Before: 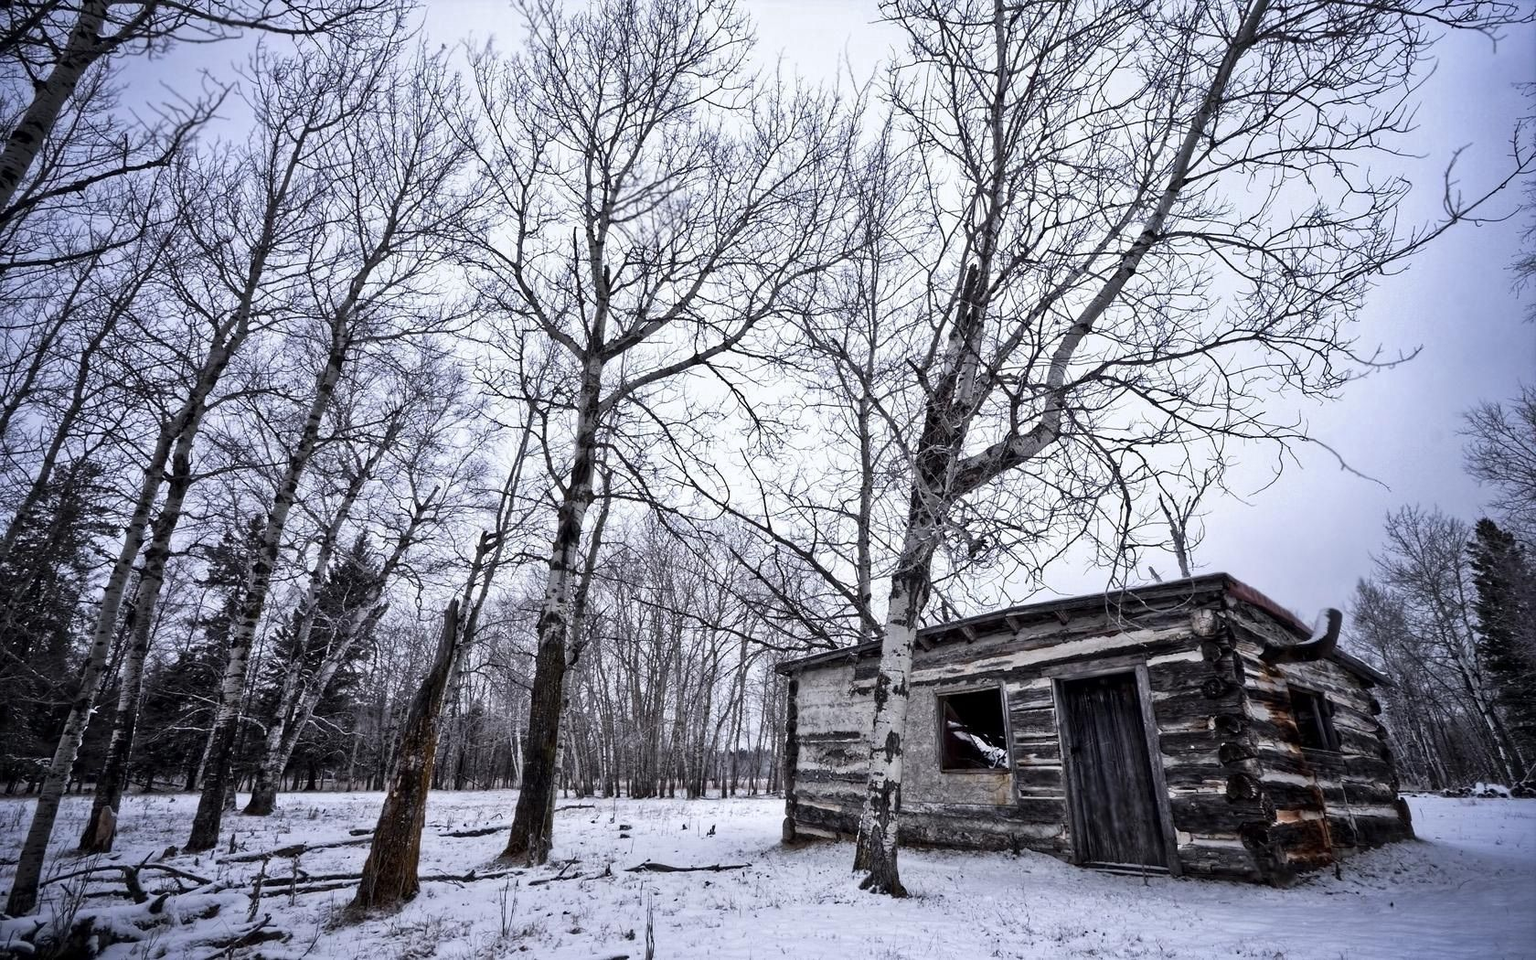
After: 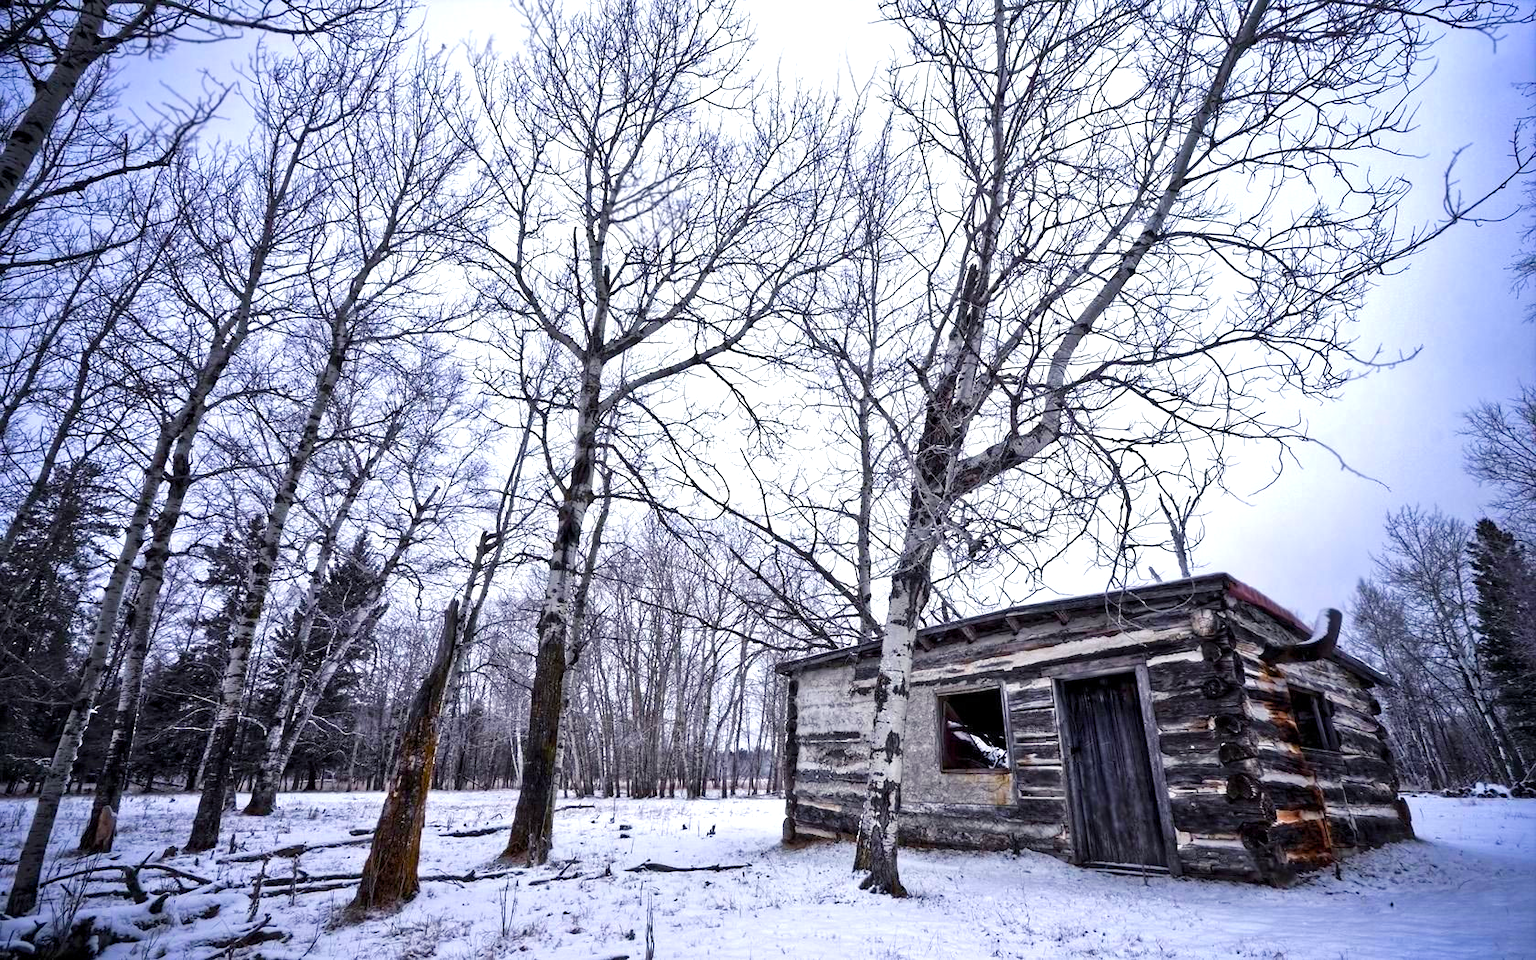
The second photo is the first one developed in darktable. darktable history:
color balance rgb: shadows lift › chroma 1.453%, shadows lift › hue 259.72°, perceptual saturation grading › global saturation 39.233%, perceptual saturation grading › highlights -25.236%, perceptual saturation grading › mid-tones 35.457%, perceptual saturation grading › shadows 35.101%, perceptual brilliance grading › global brilliance 10.14%, perceptual brilliance grading › shadows 15.246%, global vibrance 21.085%
